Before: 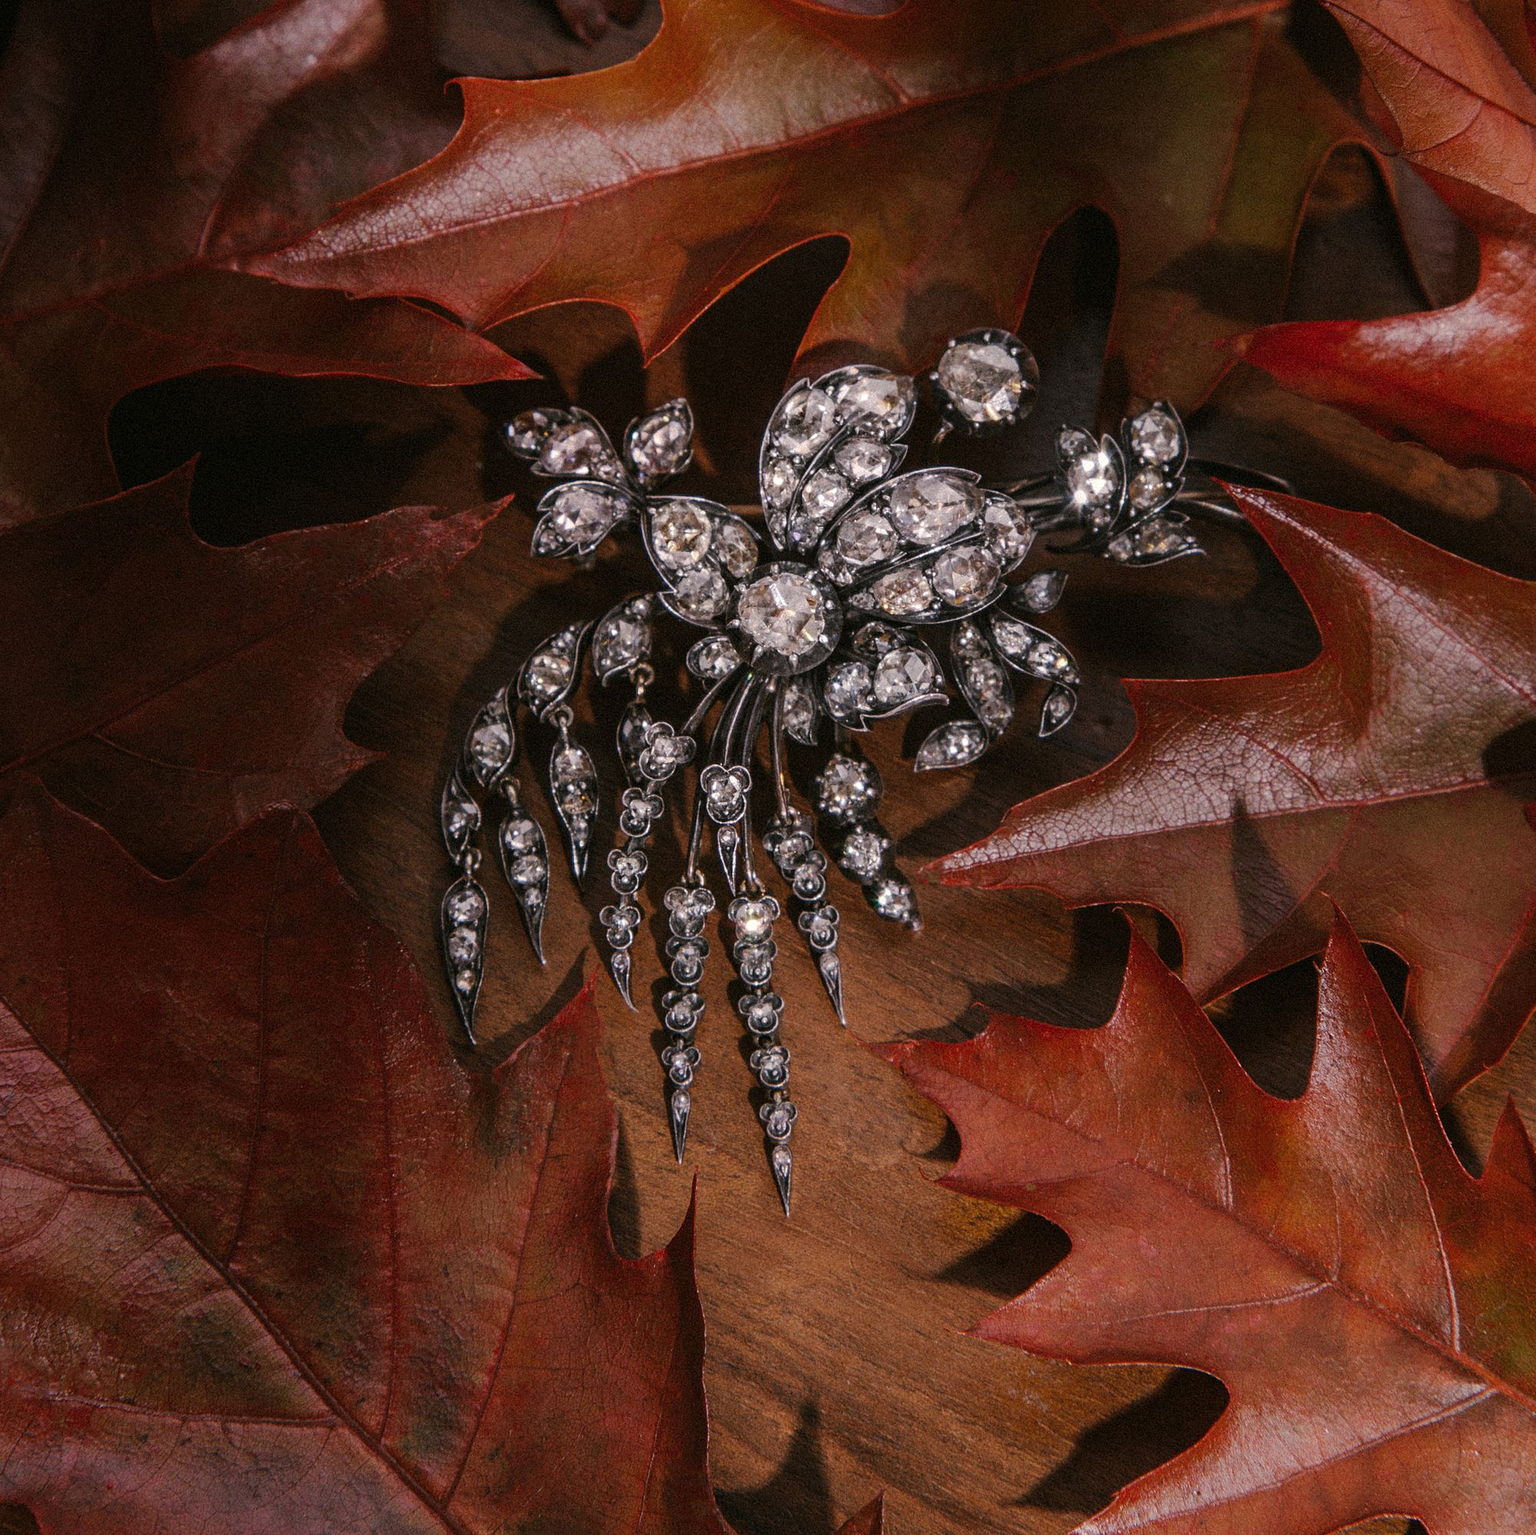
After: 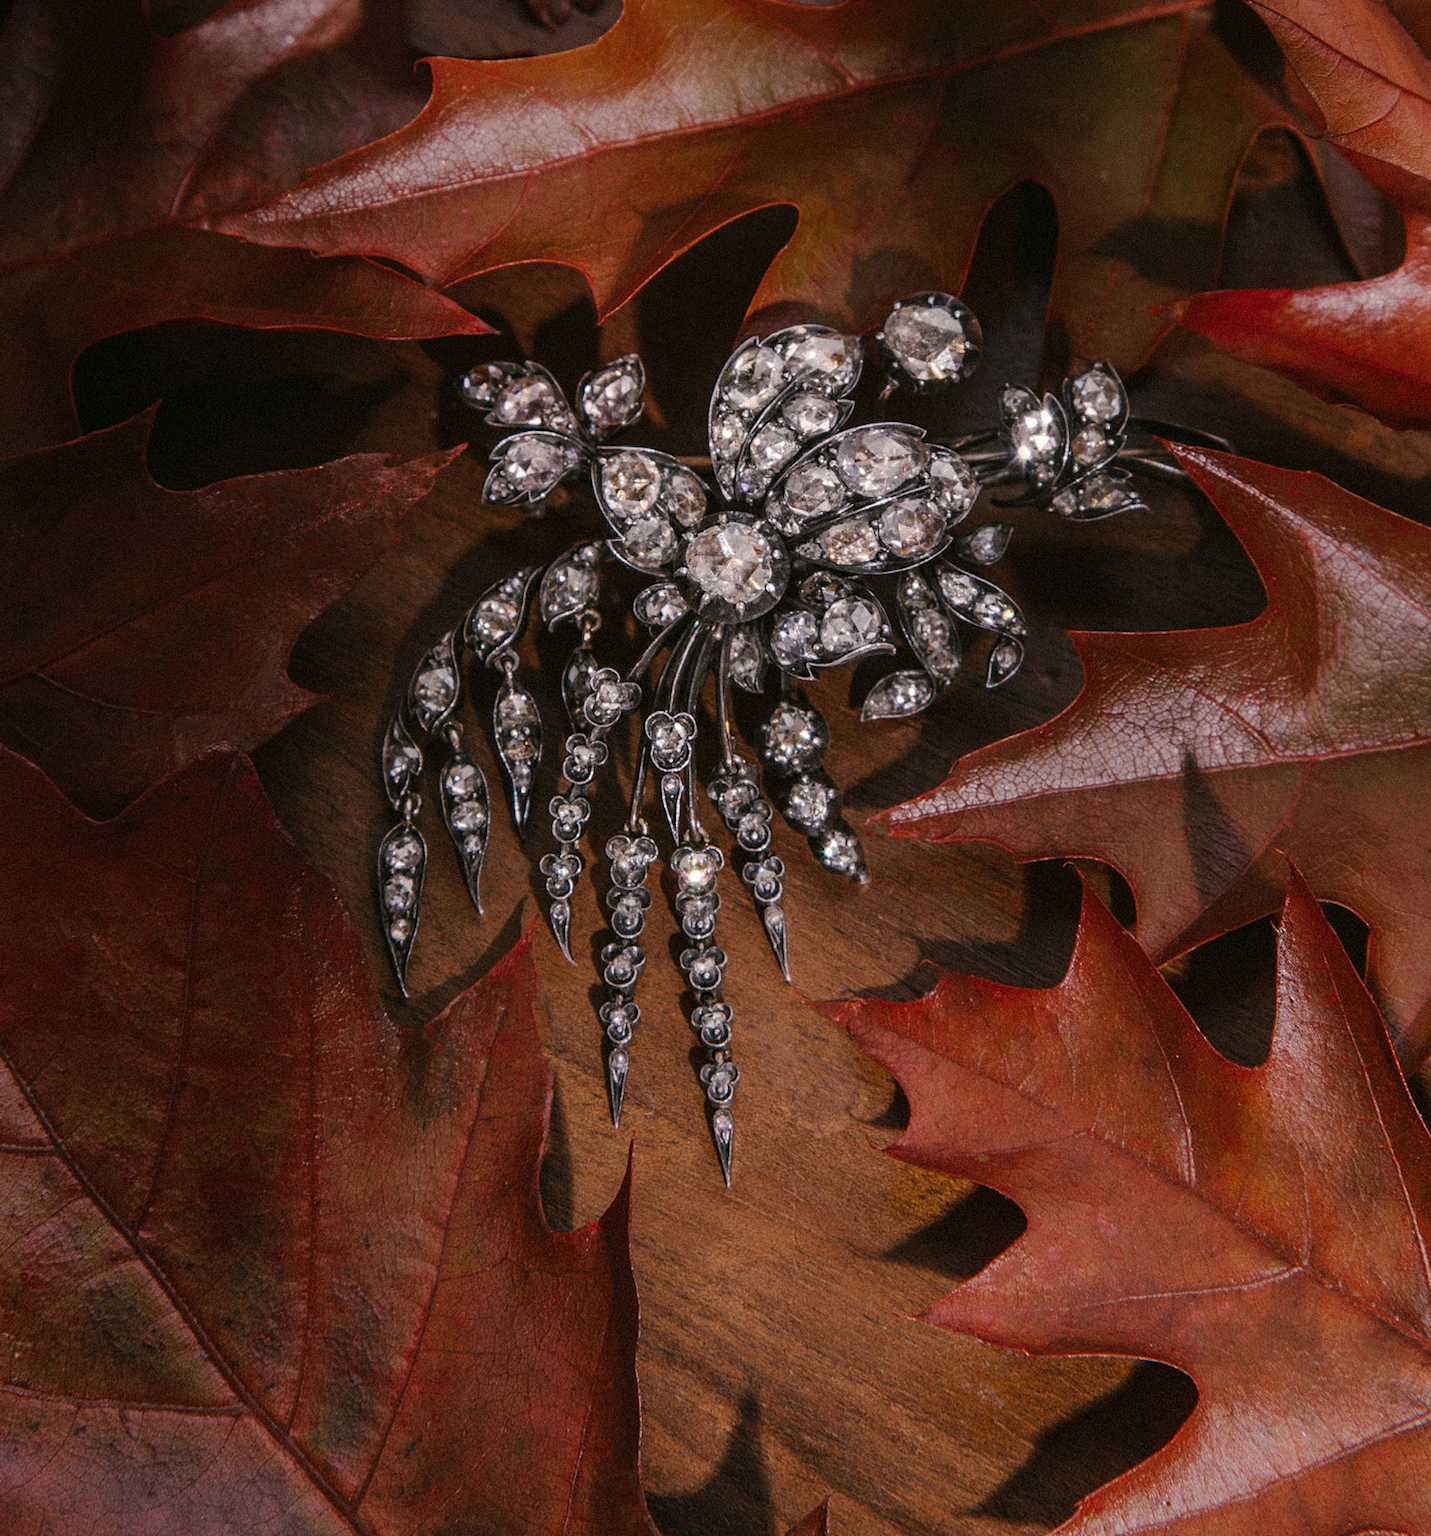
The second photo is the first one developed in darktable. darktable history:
crop and rotate: angle -0.5°
rotate and perspective: rotation 0.215°, lens shift (vertical) -0.139, crop left 0.069, crop right 0.939, crop top 0.002, crop bottom 0.996
